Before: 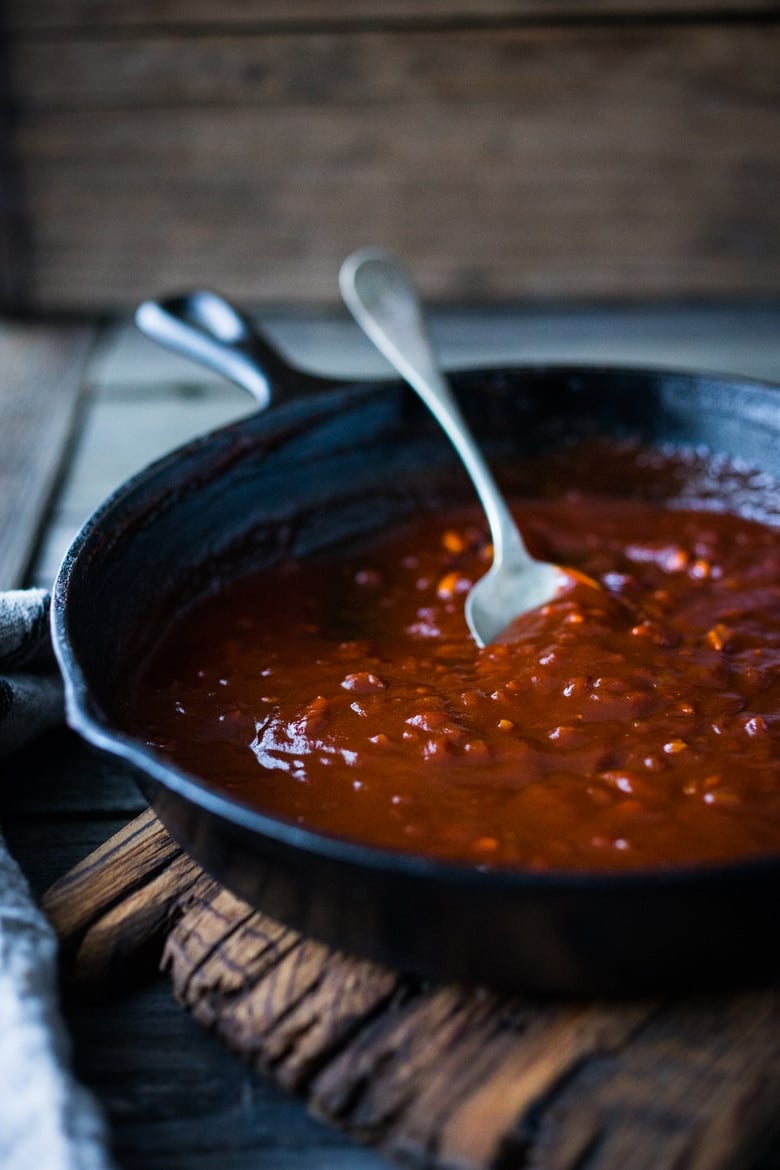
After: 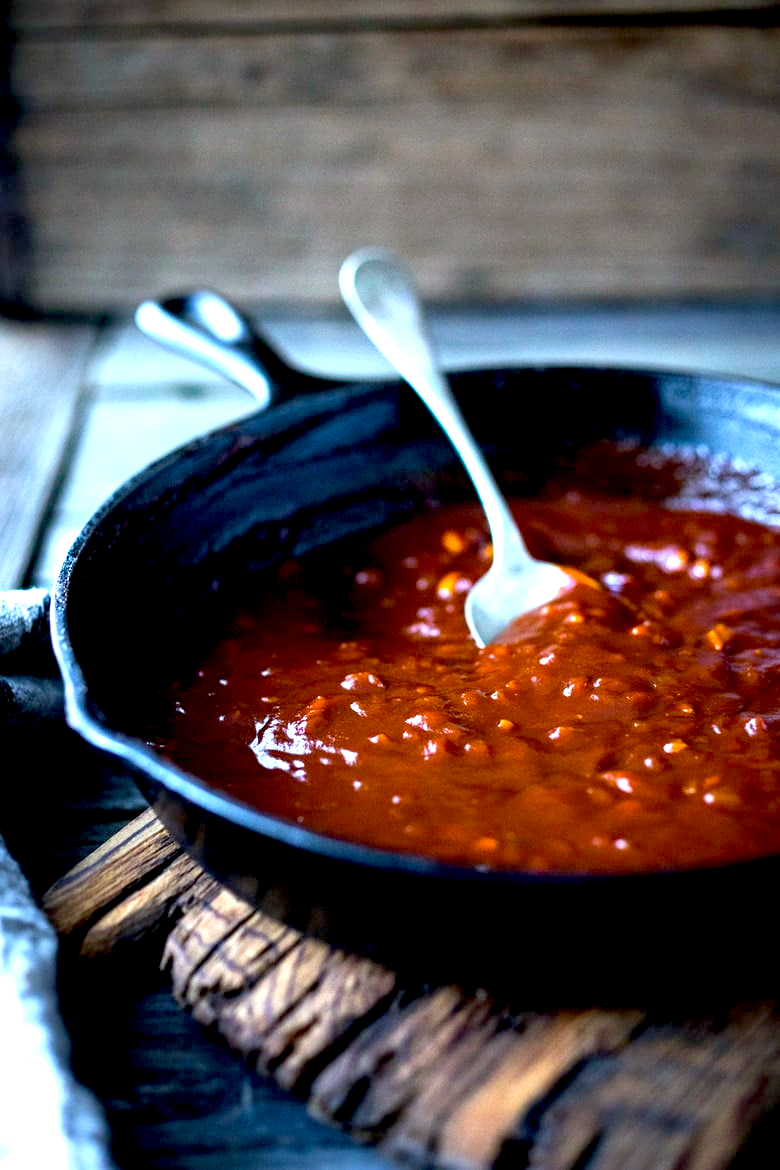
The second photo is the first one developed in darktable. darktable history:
exposure: black level correction 0.009, exposure 1.425 EV, compensate highlight preservation false
color zones: curves: ch0 [(0.25, 0.5) (0.423, 0.5) (0.443, 0.5) (0.521, 0.756) (0.568, 0.5) (0.576, 0.5) (0.75, 0.5)]; ch1 [(0.25, 0.5) (0.423, 0.5) (0.443, 0.5) (0.539, 0.873) (0.624, 0.565) (0.631, 0.5) (0.75, 0.5)]
white balance: red 0.925, blue 1.046
